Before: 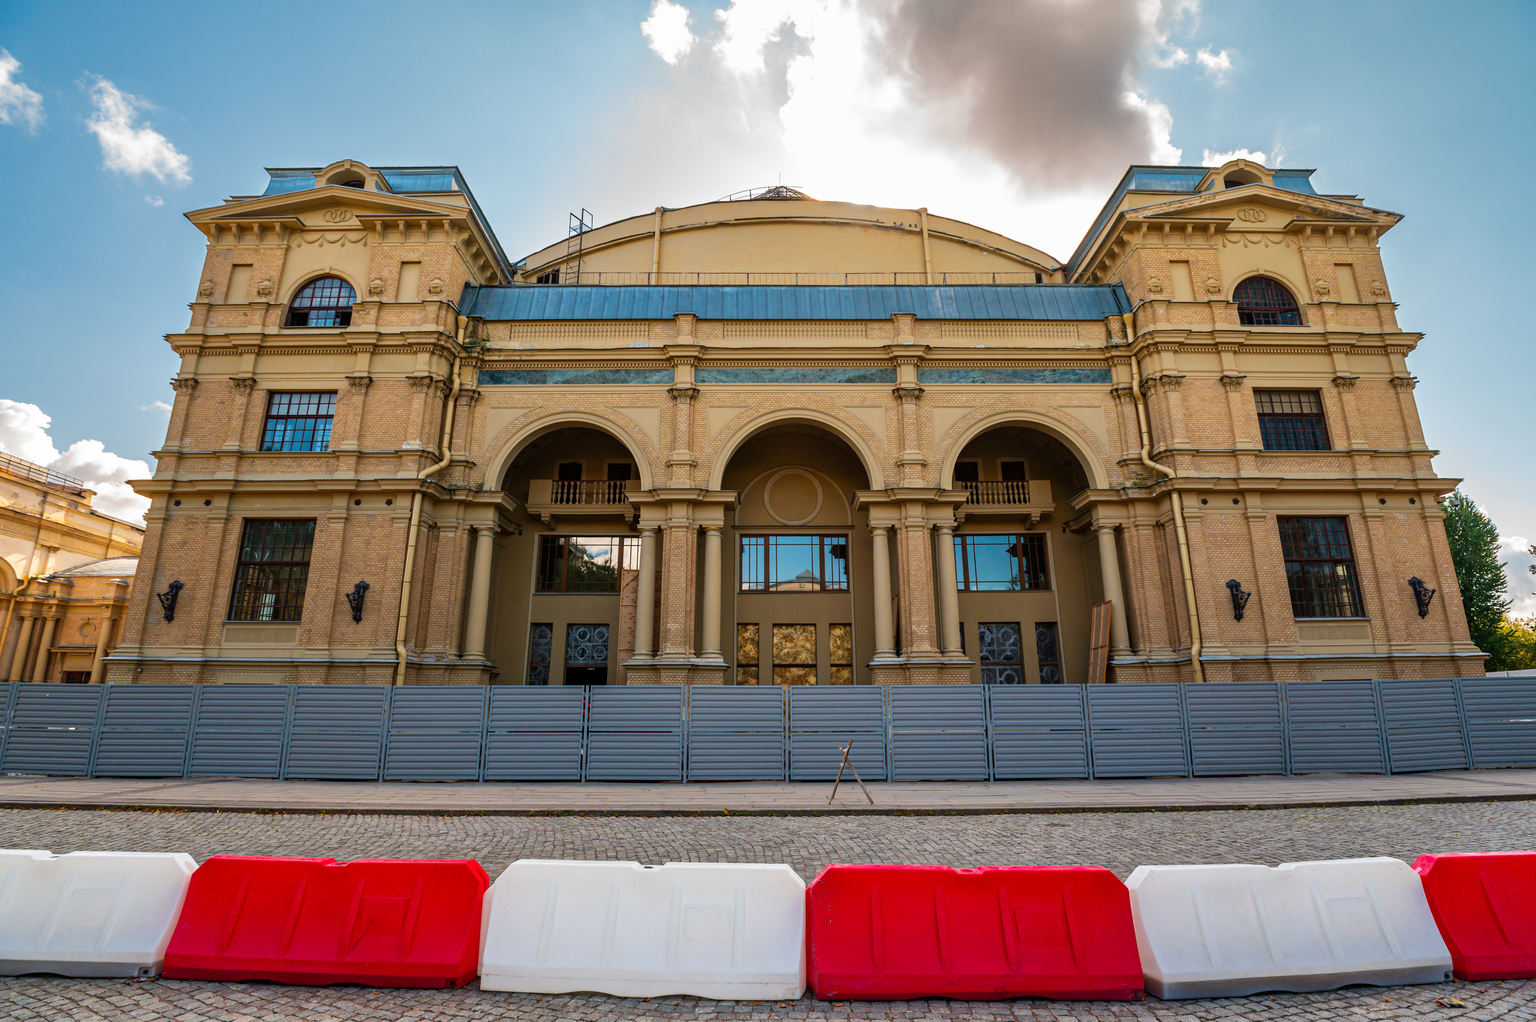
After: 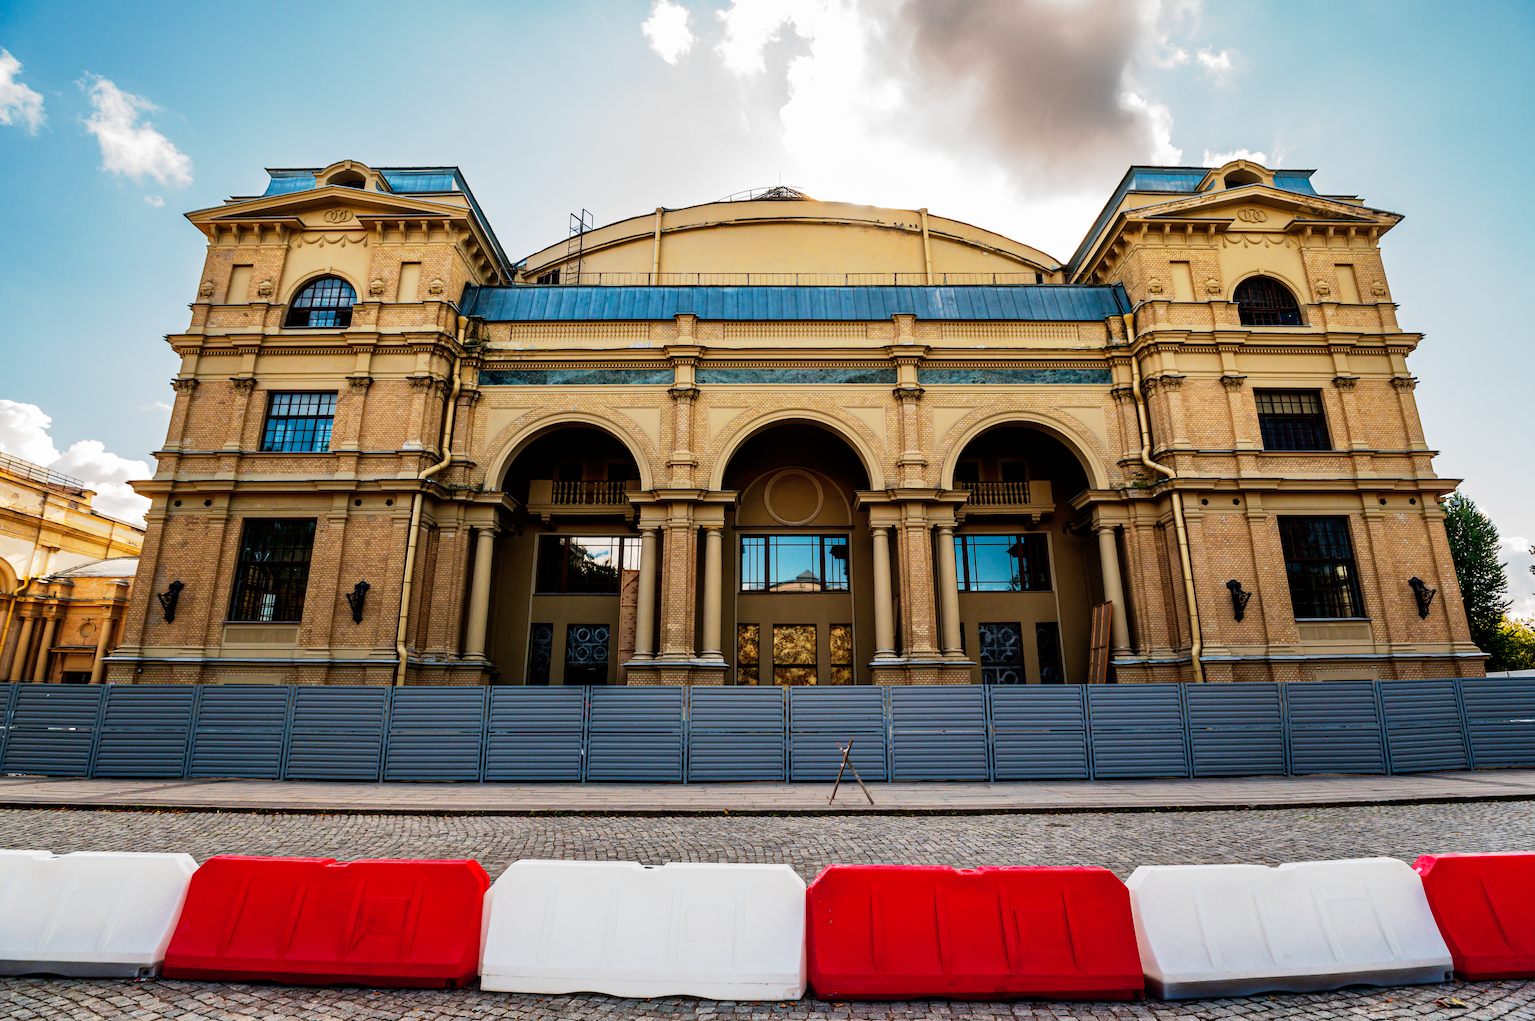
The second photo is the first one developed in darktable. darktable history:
tone curve: curves: ch0 [(0, 0) (0.003, 0.001) (0.011, 0.001) (0.025, 0.001) (0.044, 0.001) (0.069, 0.003) (0.1, 0.007) (0.136, 0.013) (0.177, 0.032) (0.224, 0.083) (0.277, 0.157) (0.335, 0.237) (0.399, 0.334) (0.468, 0.446) (0.543, 0.562) (0.623, 0.683) (0.709, 0.801) (0.801, 0.869) (0.898, 0.918) (1, 1)], preserve colors none
color correction: saturation 0.8
